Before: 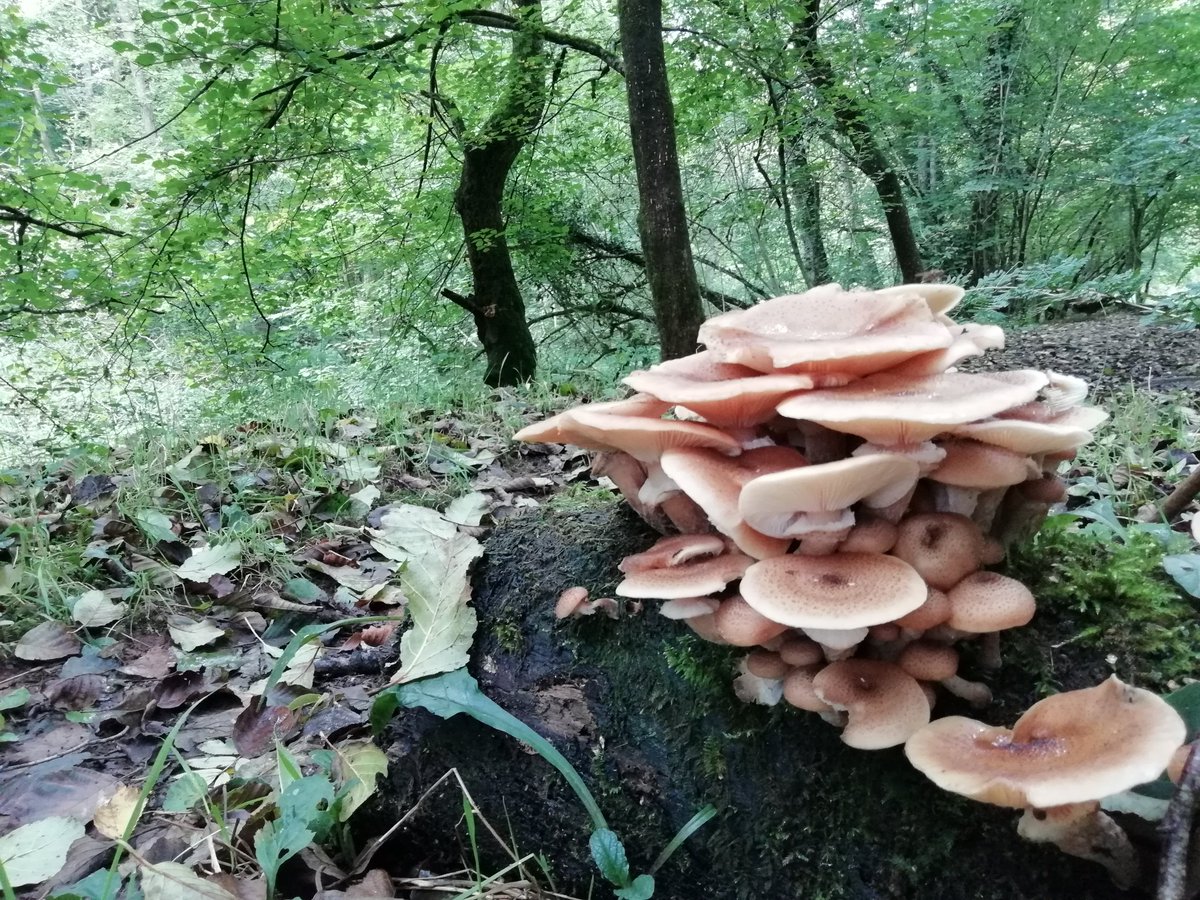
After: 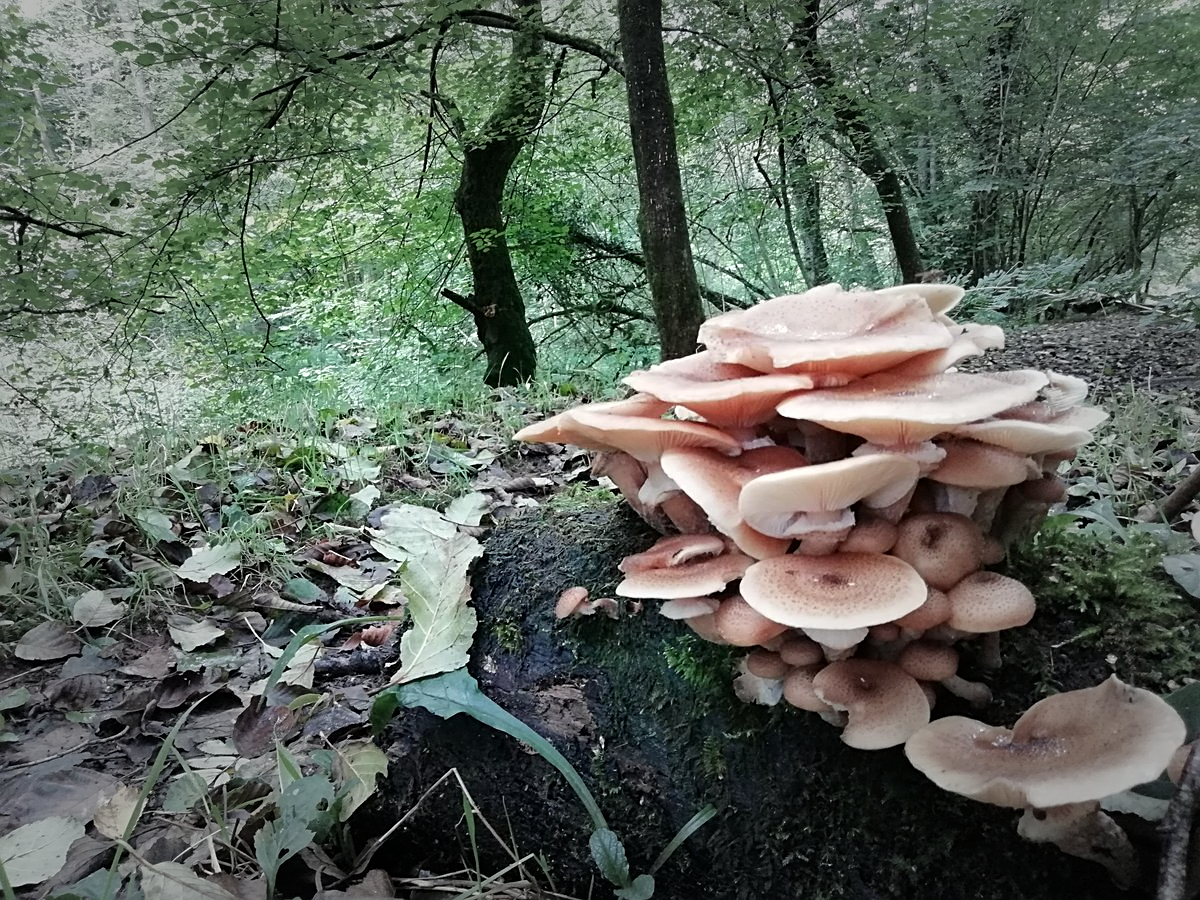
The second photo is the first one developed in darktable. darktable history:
sharpen: on, module defaults
vignetting: fall-off start 48%, automatic ratio true, width/height ratio 1.289, unbound false
